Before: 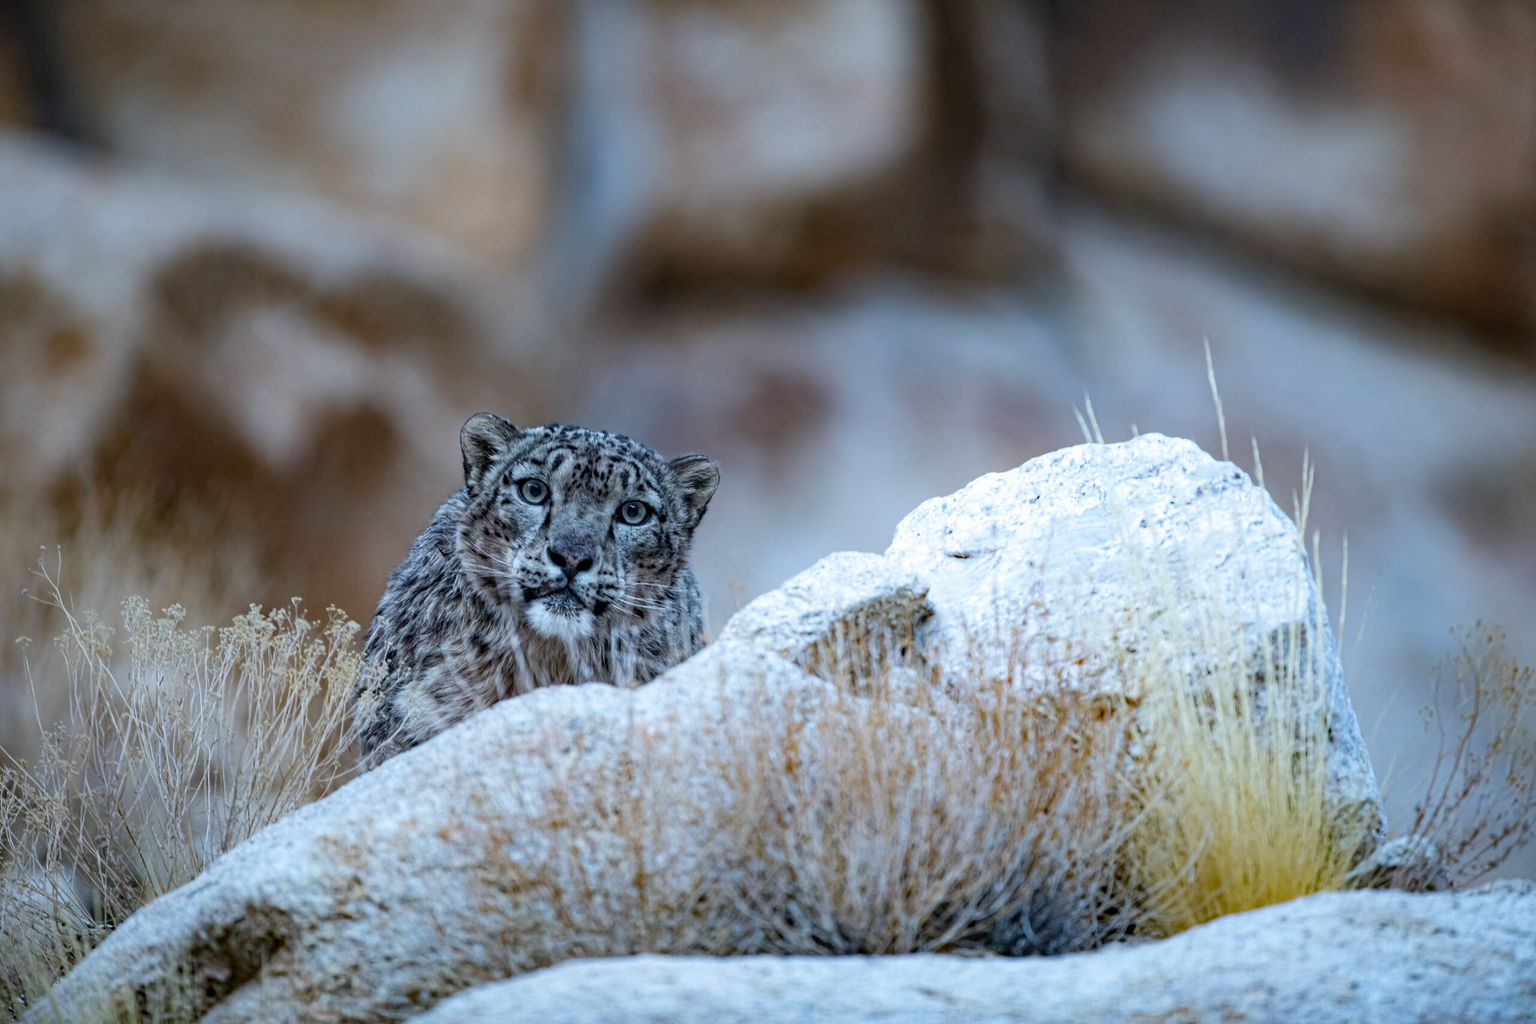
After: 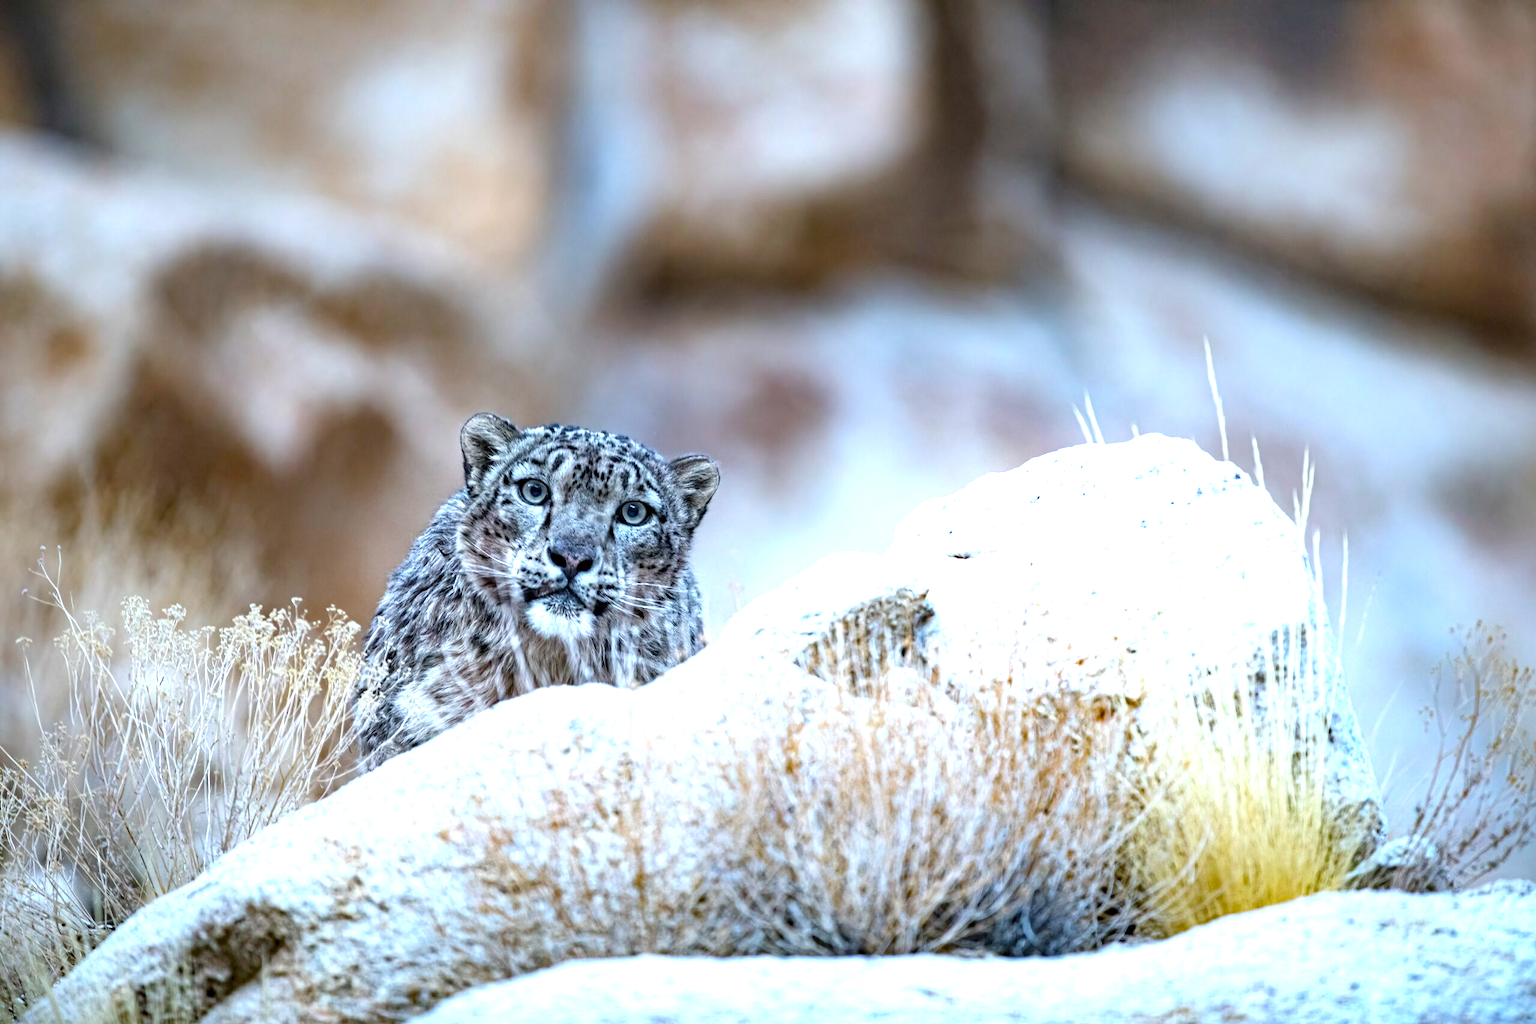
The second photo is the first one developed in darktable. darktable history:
shadows and highlights: shadows 20.5, highlights -20.12, soften with gaussian
exposure: exposure 1.203 EV, compensate highlight preservation false
